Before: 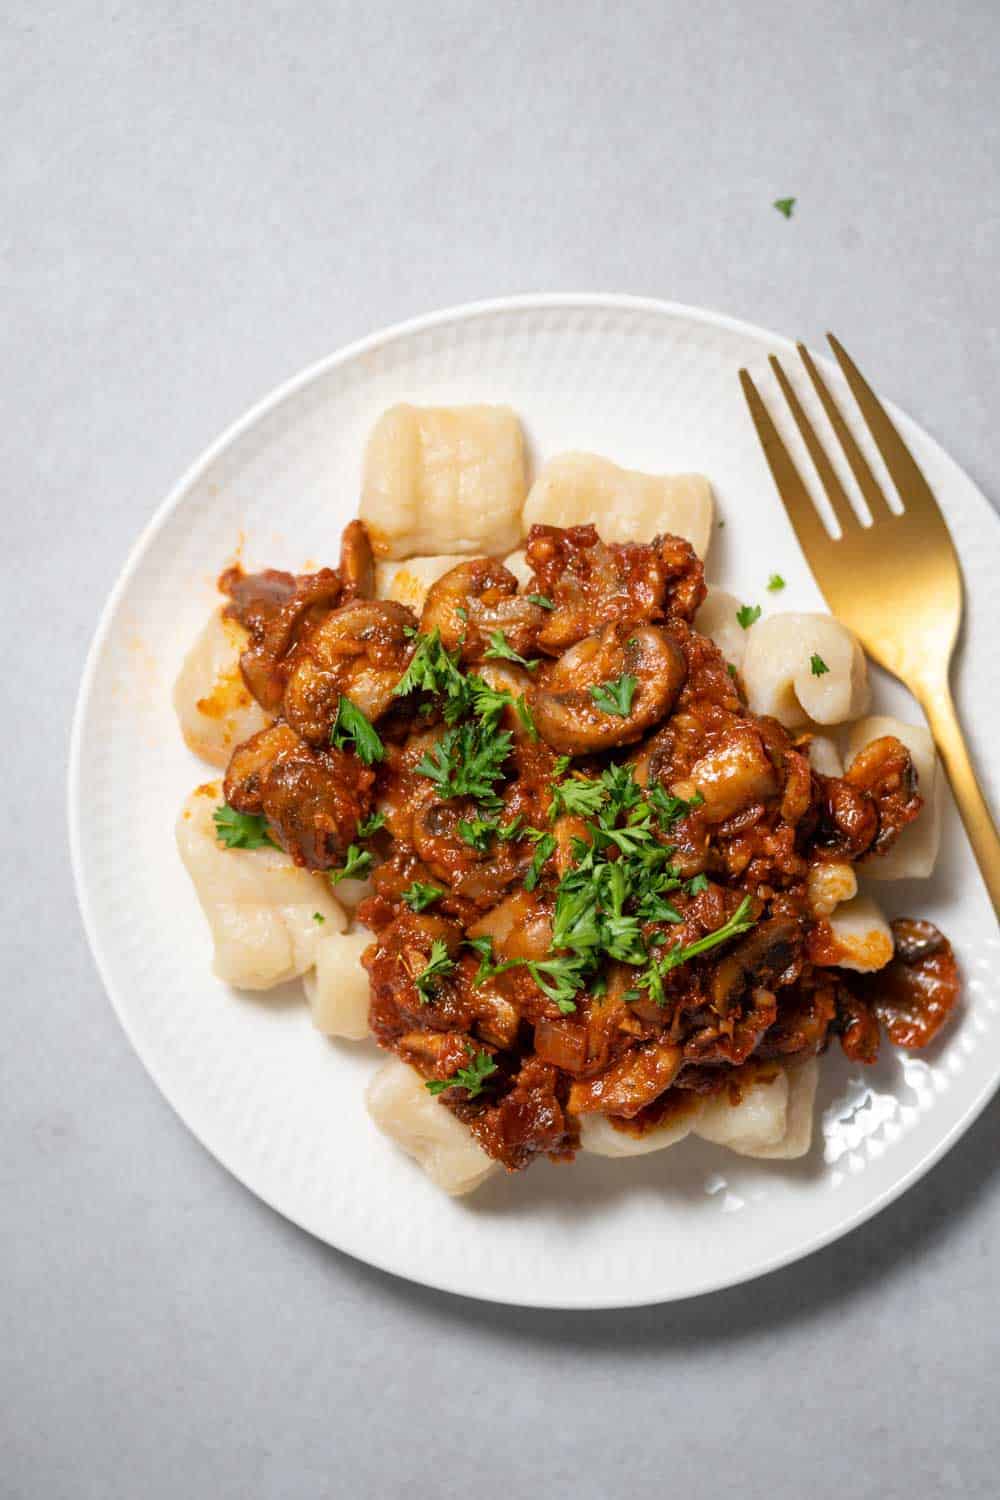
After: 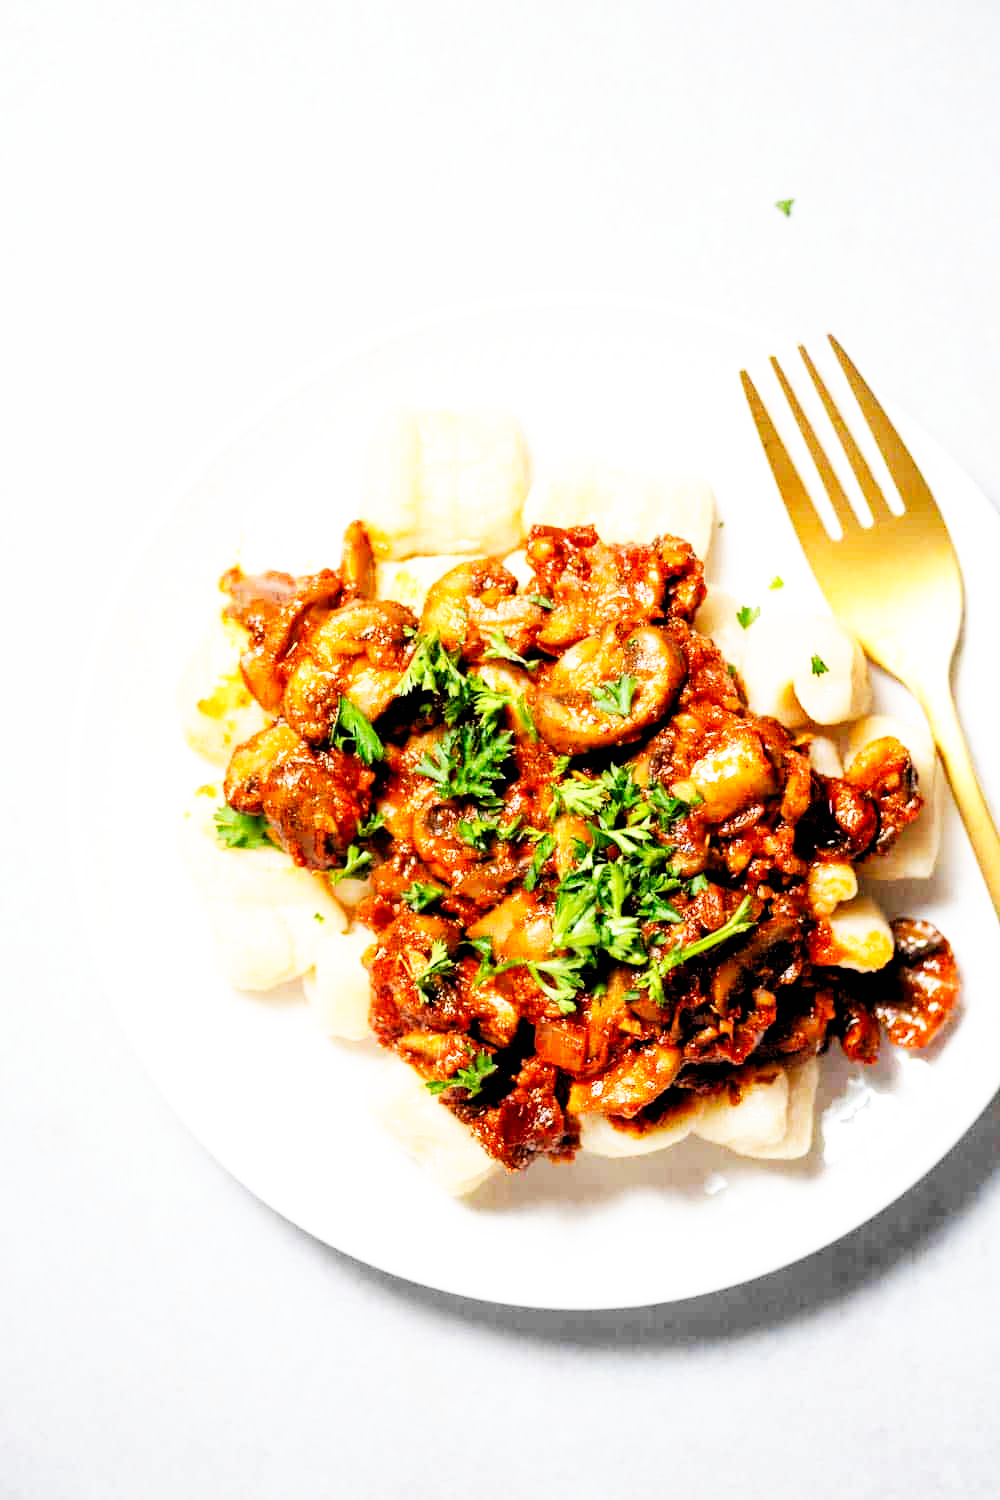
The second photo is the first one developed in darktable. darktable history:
base curve: curves: ch0 [(0, 0) (0.007, 0.004) (0.027, 0.03) (0.046, 0.07) (0.207, 0.54) (0.442, 0.872) (0.673, 0.972) (1, 1)], preserve colors none
rgb levels: levels [[0.01, 0.419, 0.839], [0, 0.5, 1], [0, 0.5, 1]]
